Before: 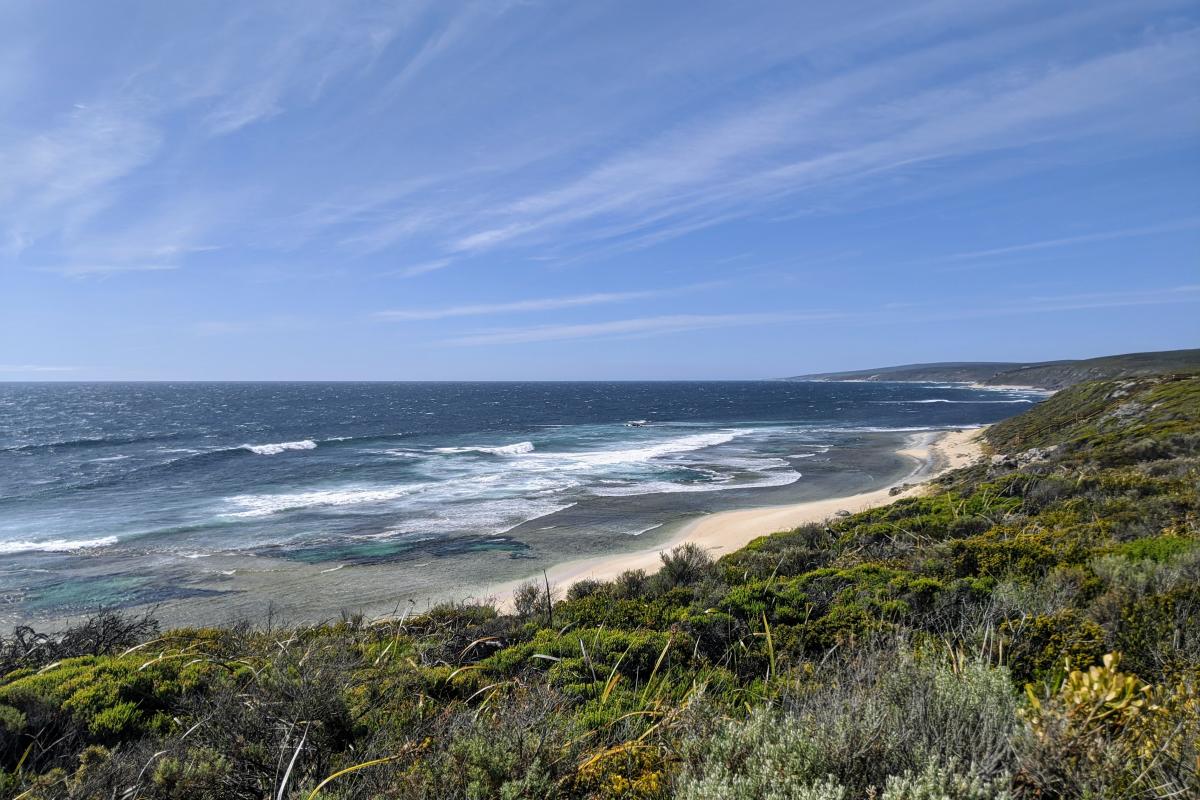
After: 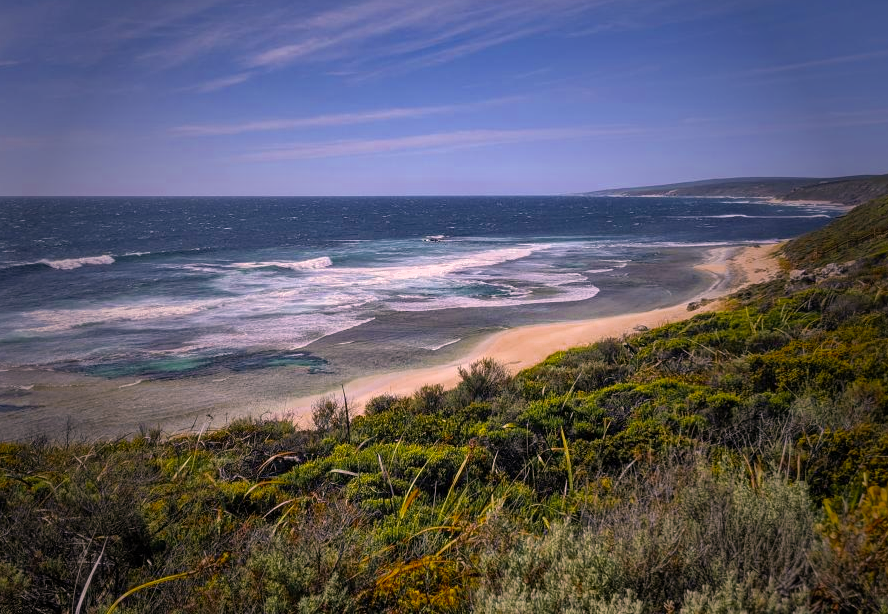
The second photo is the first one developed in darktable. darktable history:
crop: left 16.841%, top 23.158%, right 9.1%
color balance rgb: perceptual saturation grading › global saturation 19.658%, global vibrance 20%
vignetting: fall-off start 33.7%, fall-off radius 64.7%, brightness -0.591, saturation 0, width/height ratio 0.956
shadows and highlights: shadows 20.84, highlights -80.75, soften with gaussian
exposure: exposure 0.083 EV, compensate highlight preservation false
color correction: highlights a* 14.7, highlights b* 4.88
color zones: curves: ch0 [(0.11, 0.396) (0.195, 0.36) (0.25, 0.5) (0.303, 0.412) (0.357, 0.544) (0.75, 0.5) (0.967, 0.328)]; ch1 [(0, 0.468) (0.112, 0.512) (0.202, 0.6) (0.25, 0.5) (0.307, 0.352) (0.357, 0.544) (0.75, 0.5) (0.963, 0.524)]
